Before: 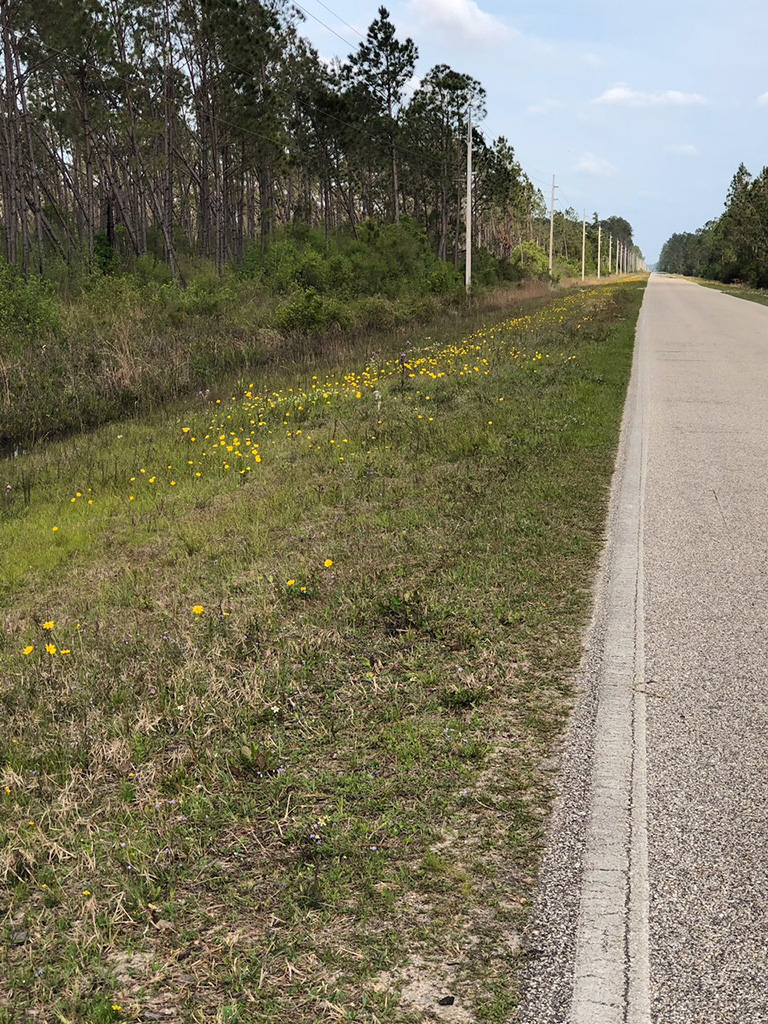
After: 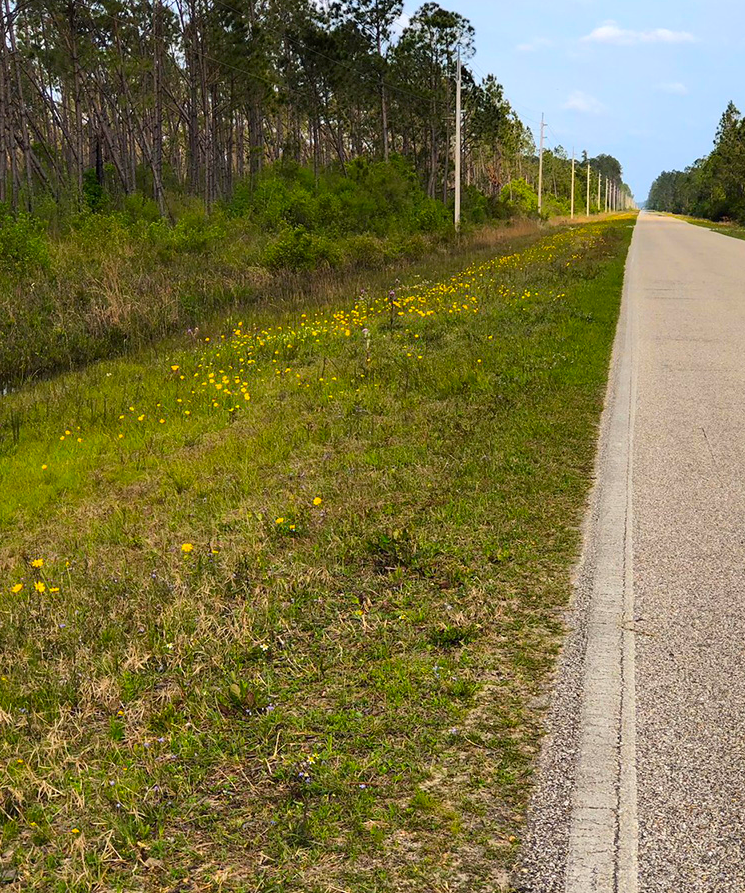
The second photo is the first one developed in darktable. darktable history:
crop: left 1.507%, top 6.147%, right 1.379%, bottom 6.637%
color contrast: green-magenta contrast 1.55, blue-yellow contrast 1.83
